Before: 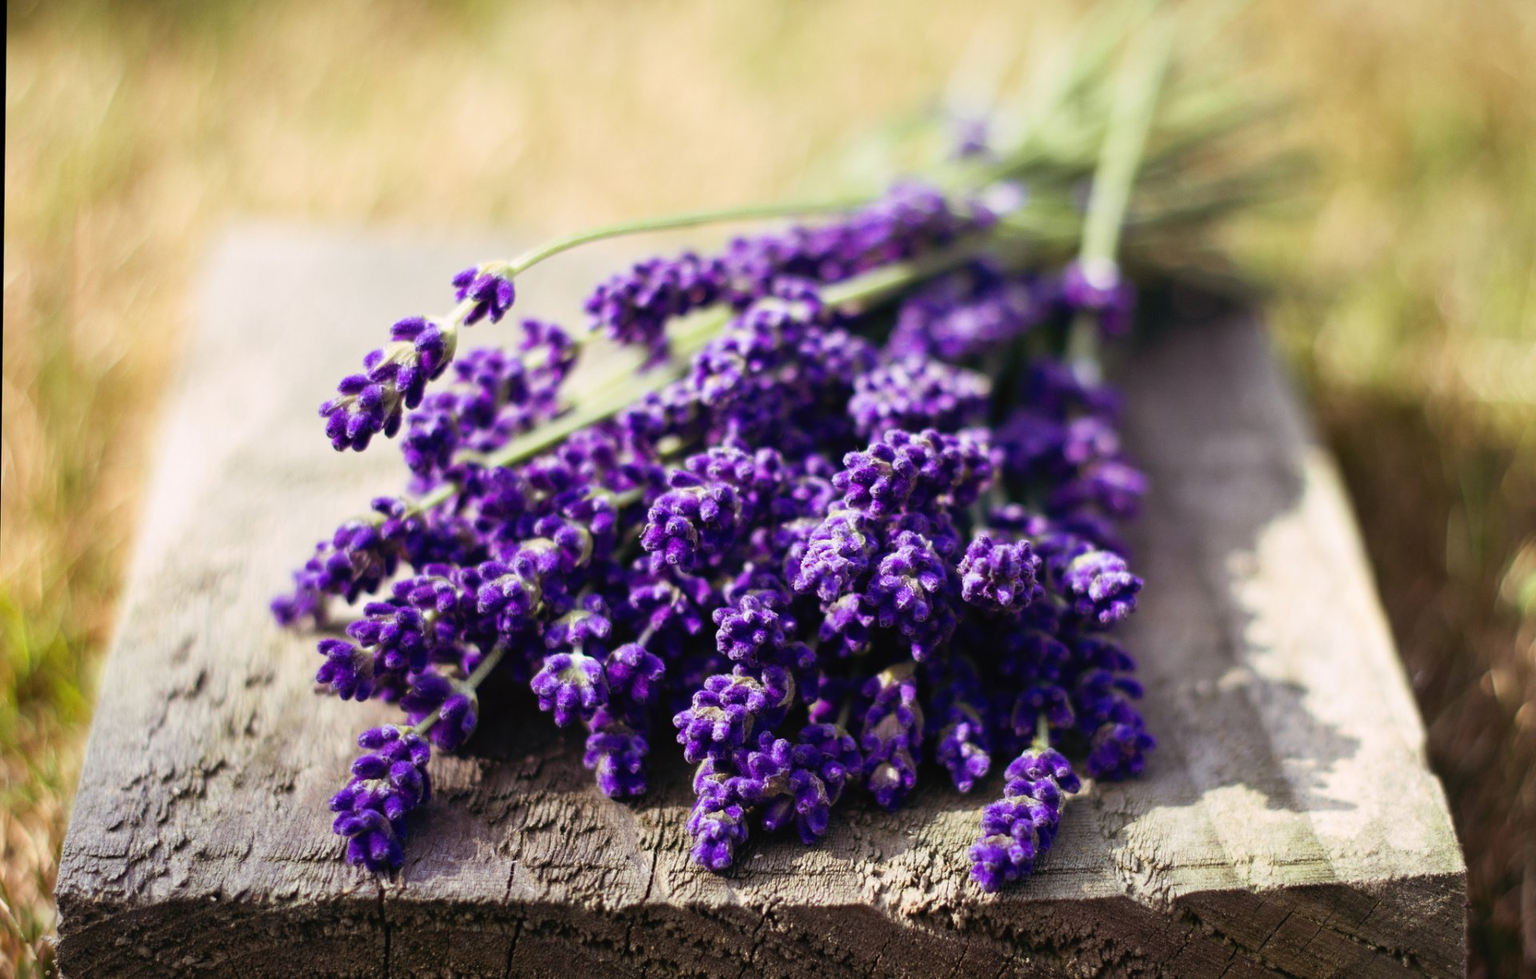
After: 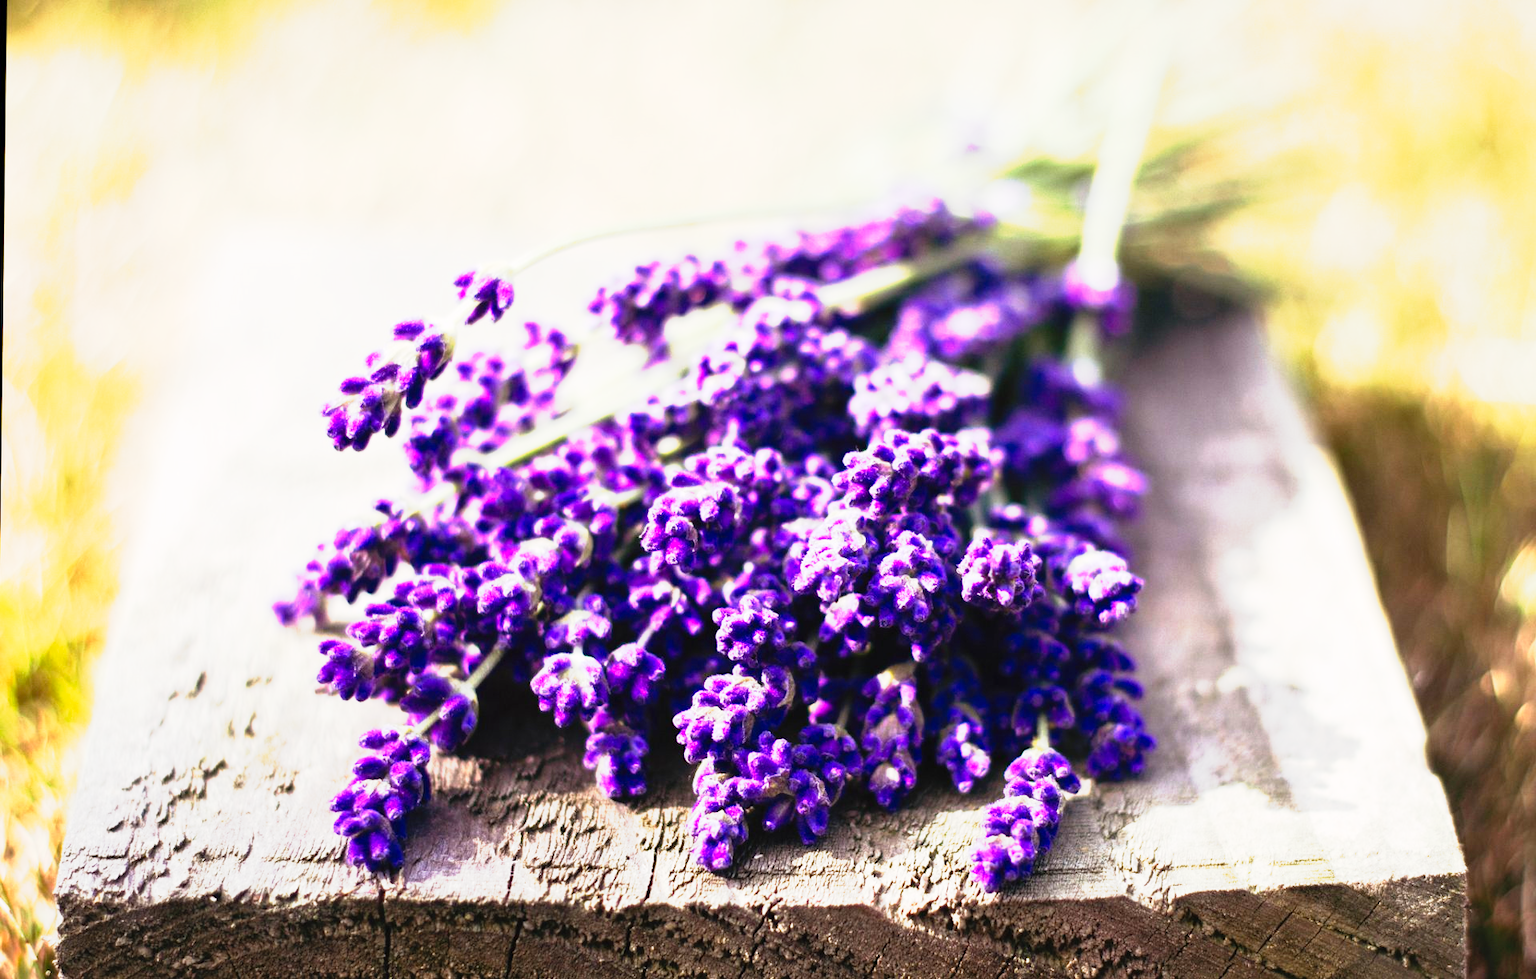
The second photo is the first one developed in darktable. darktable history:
tone curve: curves: ch0 [(0, 0) (0.003, 0.005) (0.011, 0.018) (0.025, 0.041) (0.044, 0.072) (0.069, 0.113) (0.1, 0.163) (0.136, 0.221) (0.177, 0.289) (0.224, 0.366) (0.277, 0.452) (0.335, 0.546) (0.399, 0.65) (0.468, 0.763) (0.543, 0.885) (0.623, 0.93) (0.709, 0.946) (0.801, 0.963) (0.898, 0.981) (1, 1)], preserve colors none
